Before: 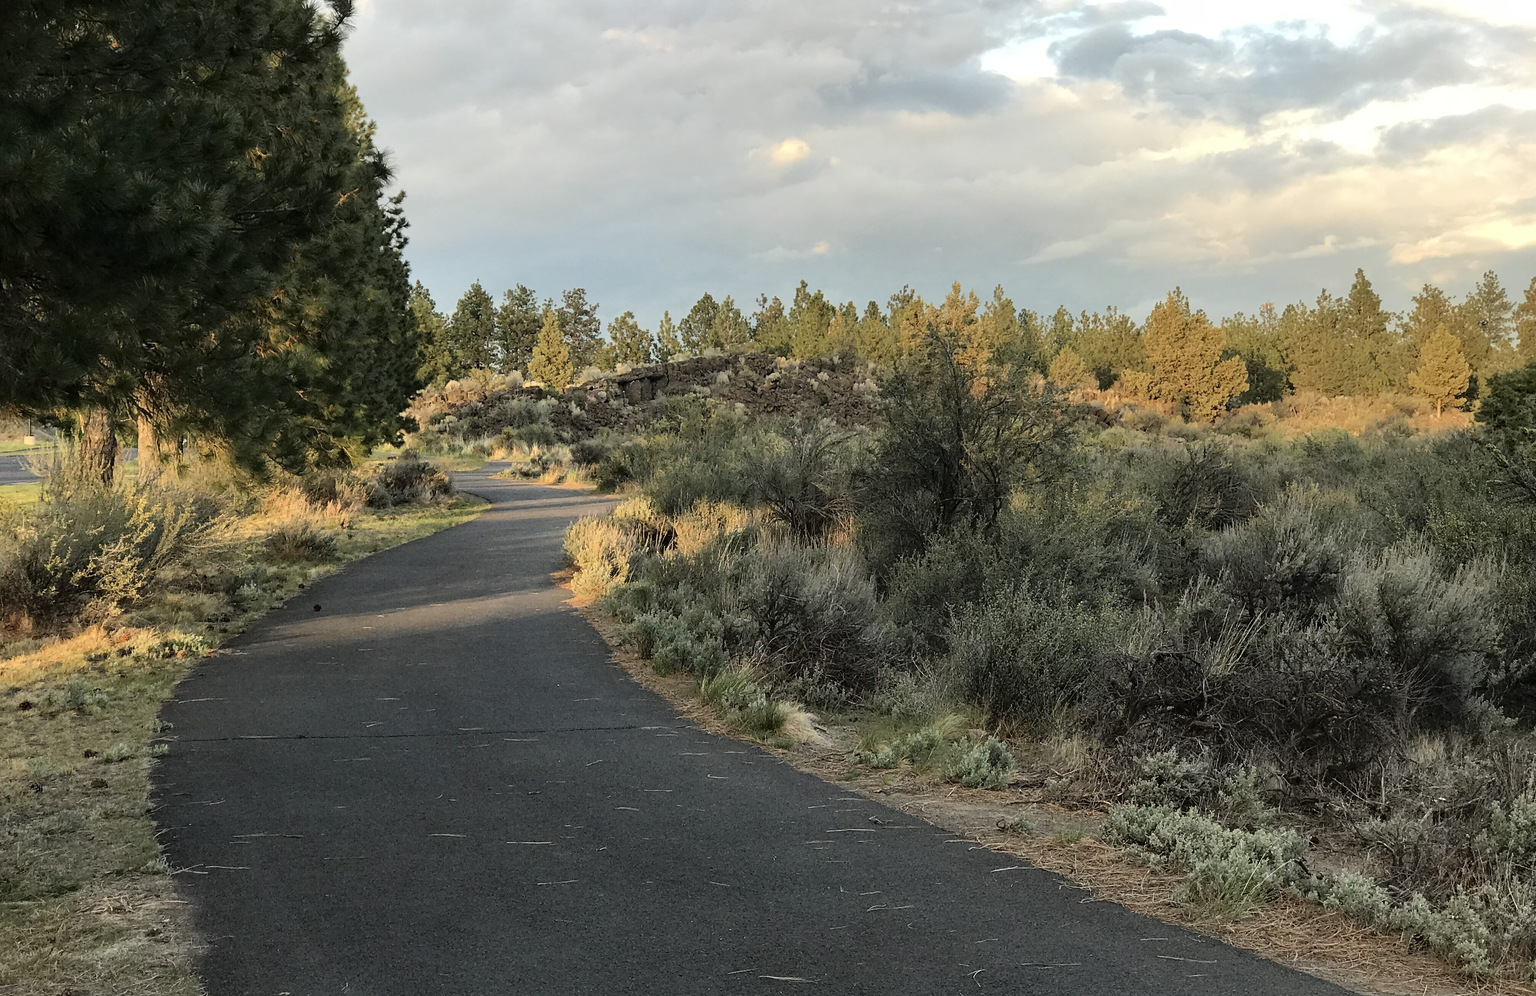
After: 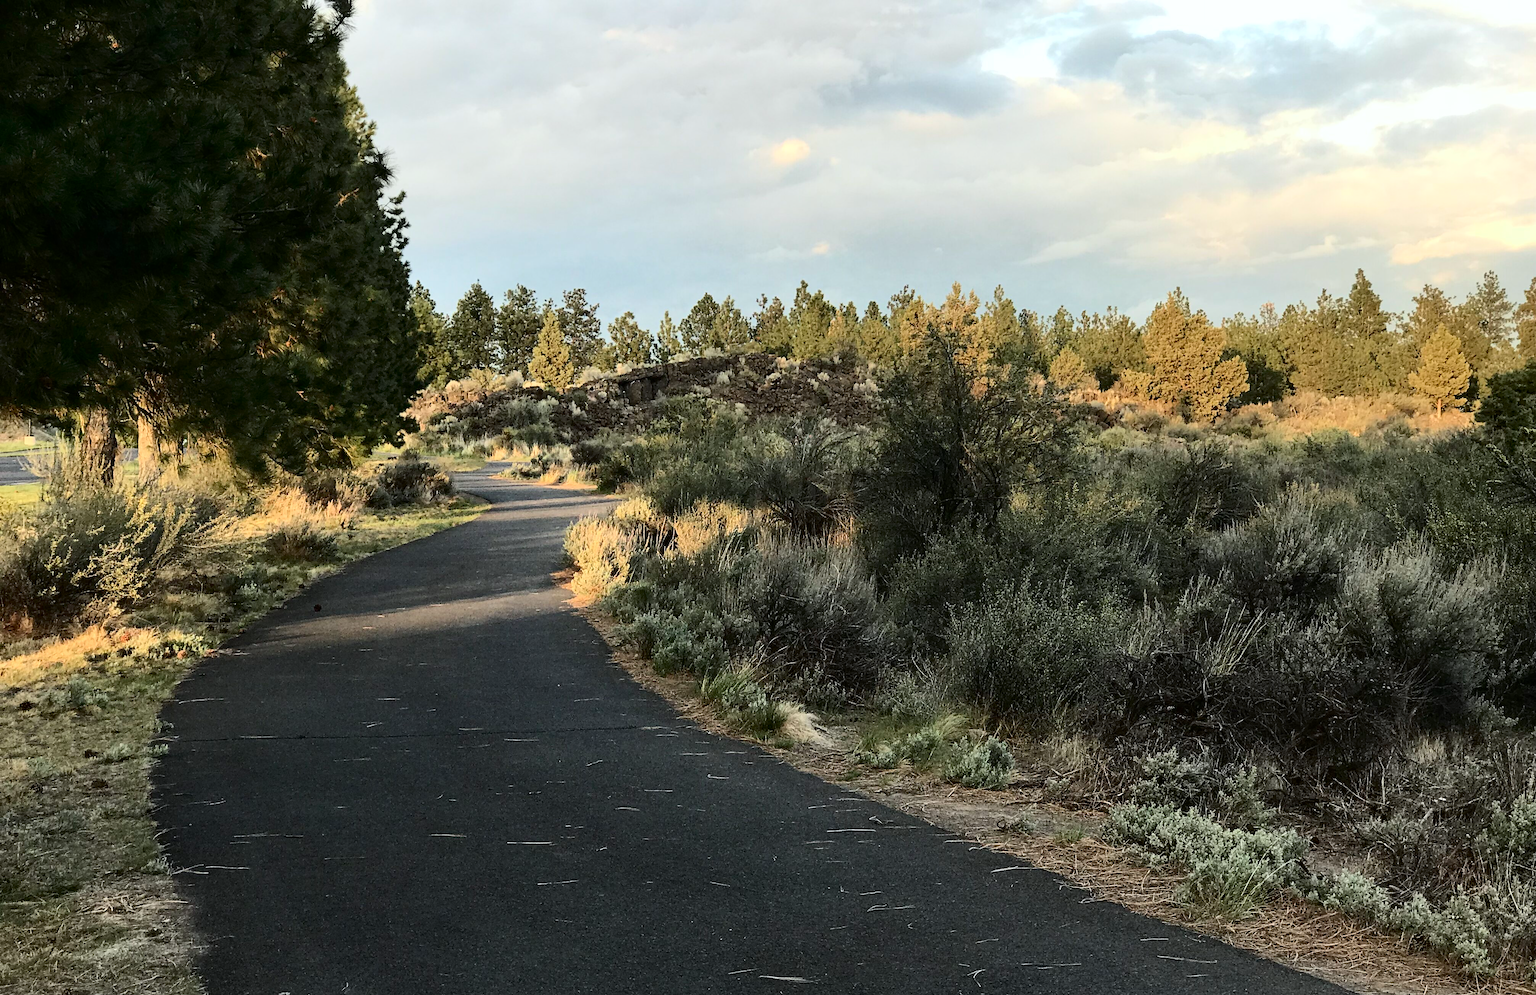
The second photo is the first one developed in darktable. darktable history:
white balance: red 0.986, blue 1.01
contrast brightness saturation: contrast 0.28
